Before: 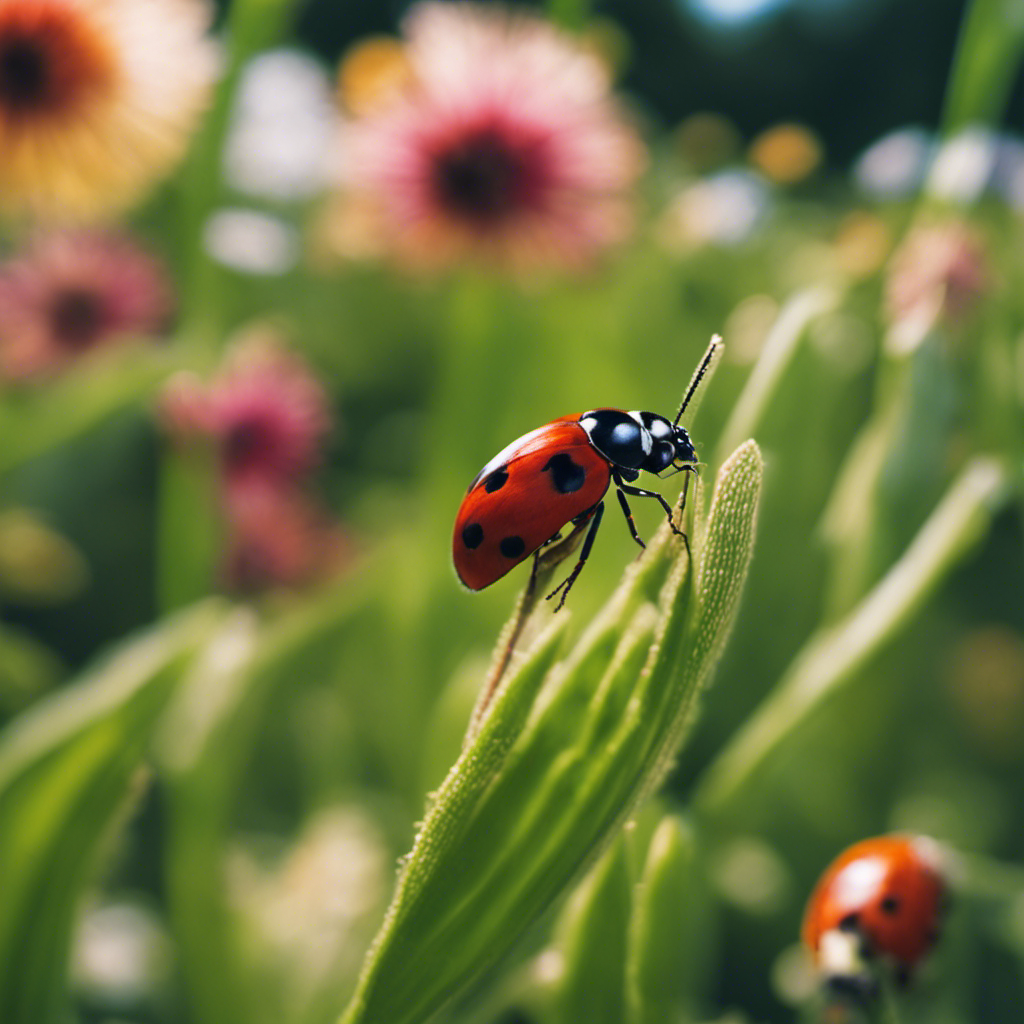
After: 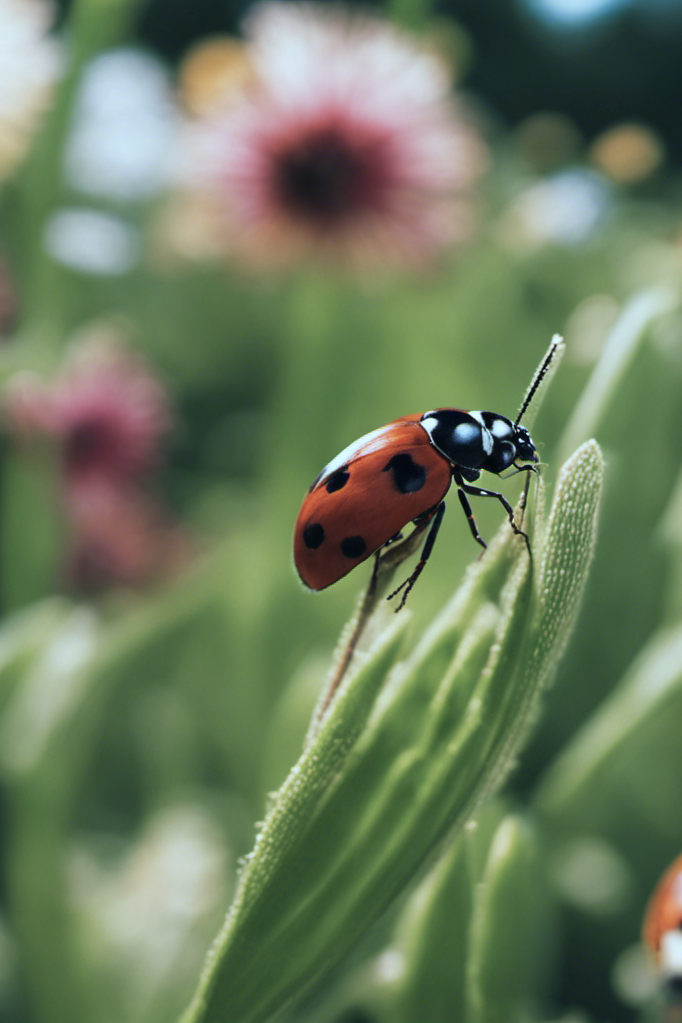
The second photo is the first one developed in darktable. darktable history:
color correction: highlights a* -12.64, highlights b* -17.3, saturation 0.701
crop and rotate: left 15.564%, right 17.749%
